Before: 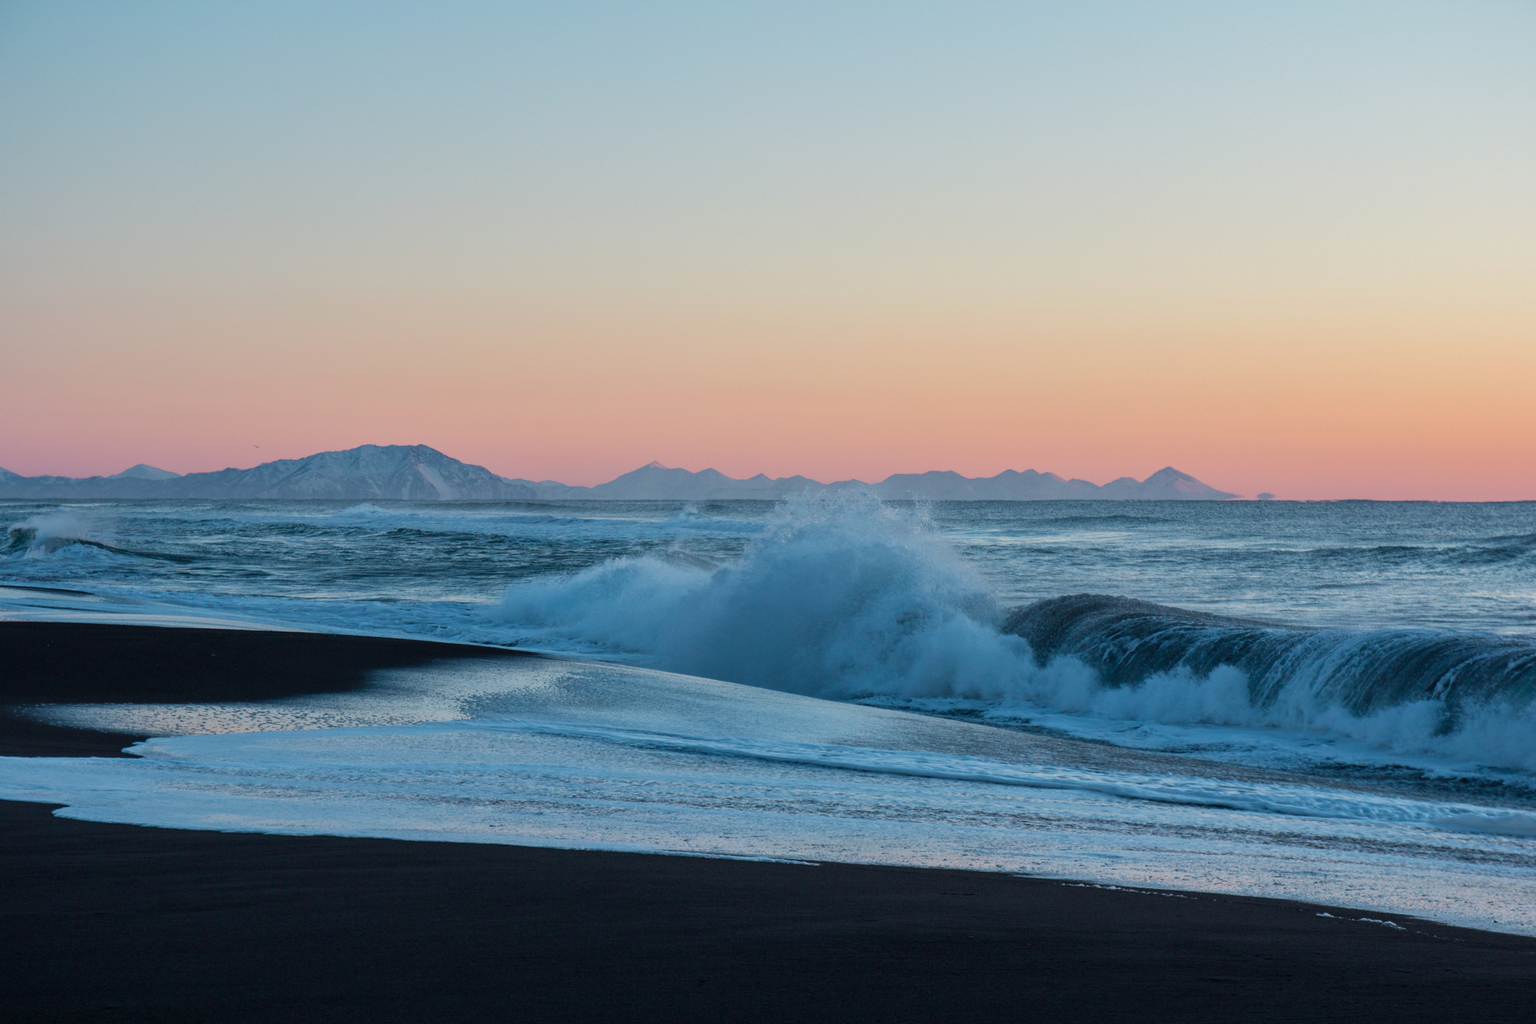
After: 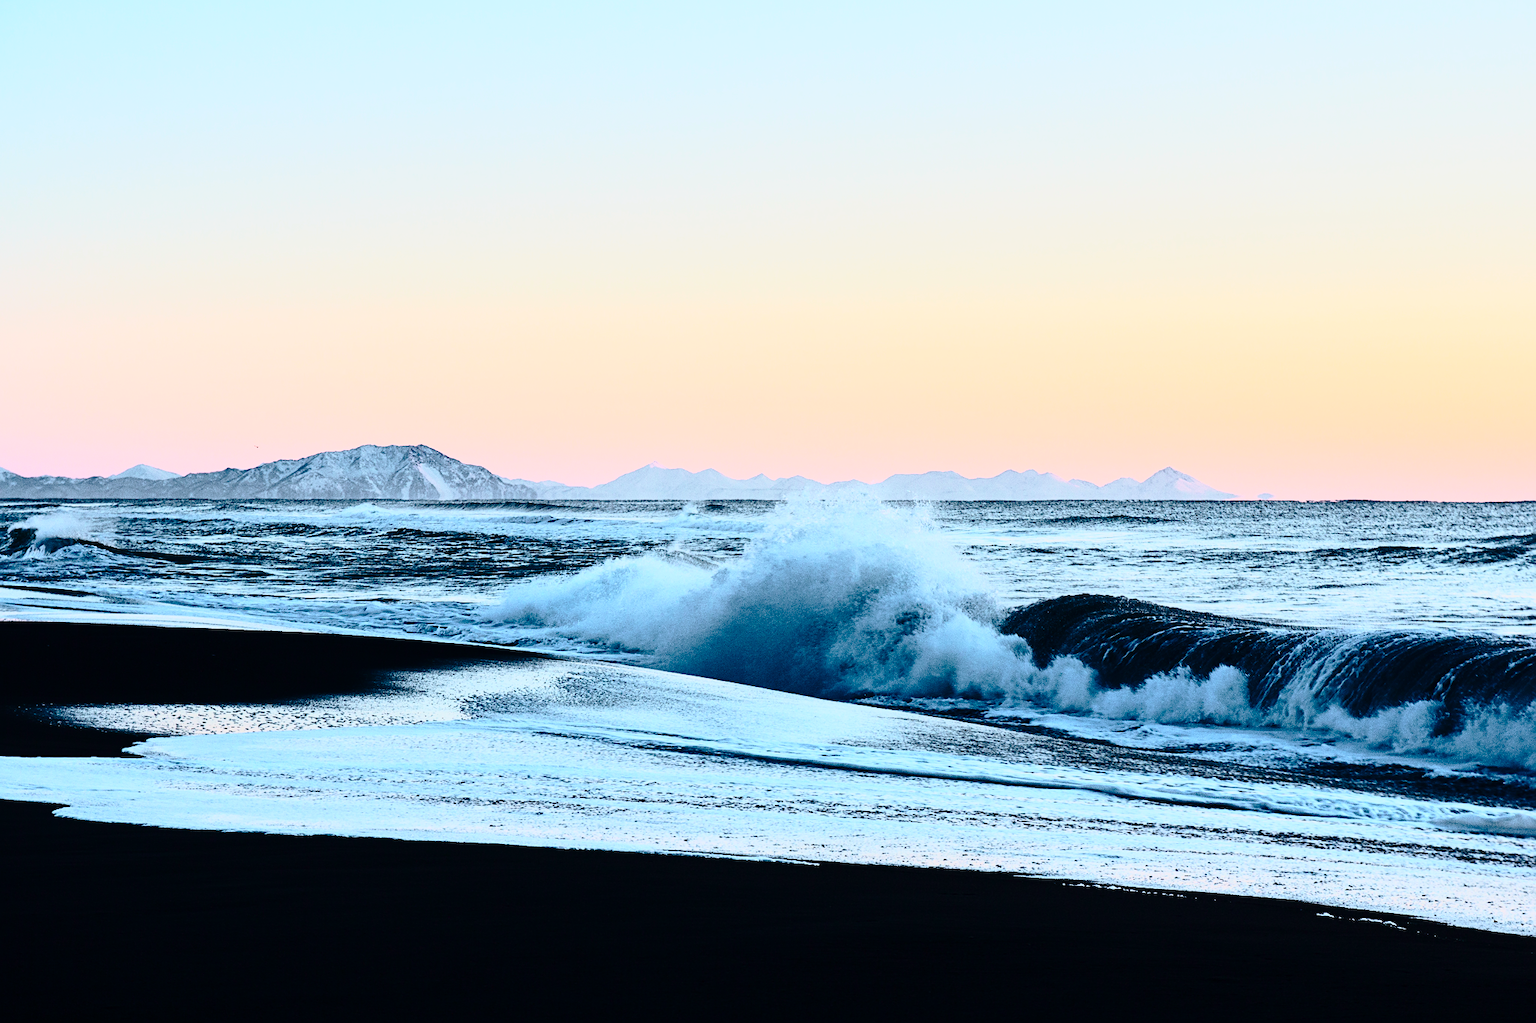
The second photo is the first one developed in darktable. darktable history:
exposure: exposure 0.495 EV, compensate highlight preservation false
contrast brightness saturation: contrast 0.945, brightness 0.2
sharpen: on, module defaults
tone curve: curves: ch0 [(0, 0) (0.181, 0.087) (0.498, 0.485) (0.78, 0.742) (0.993, 0.954)]; ch1 [(0, 0) (0.311, 0.149) (0.395, 0.349) (0.488, 0.477) (0.612, 0.641) (1, 1)]; ch2 [(0, 0) (0.5, 0.5) (0.638, 0.667) (1, 1)], preserve colors none
